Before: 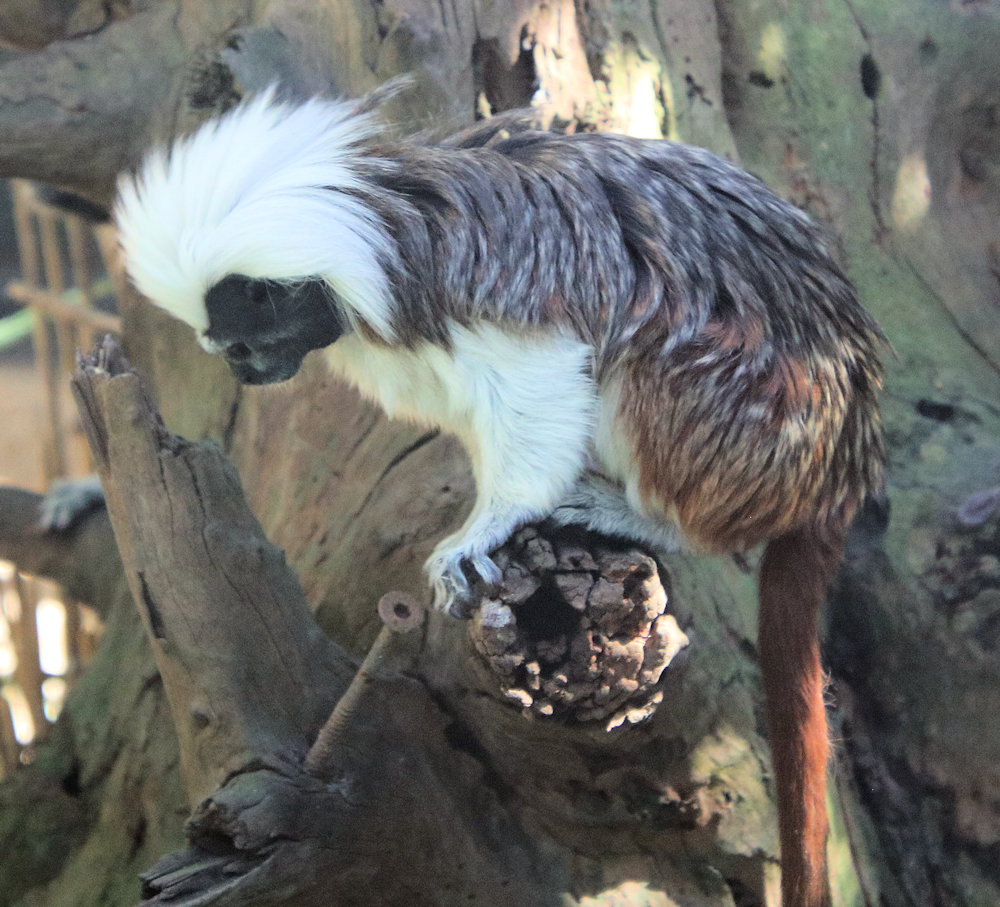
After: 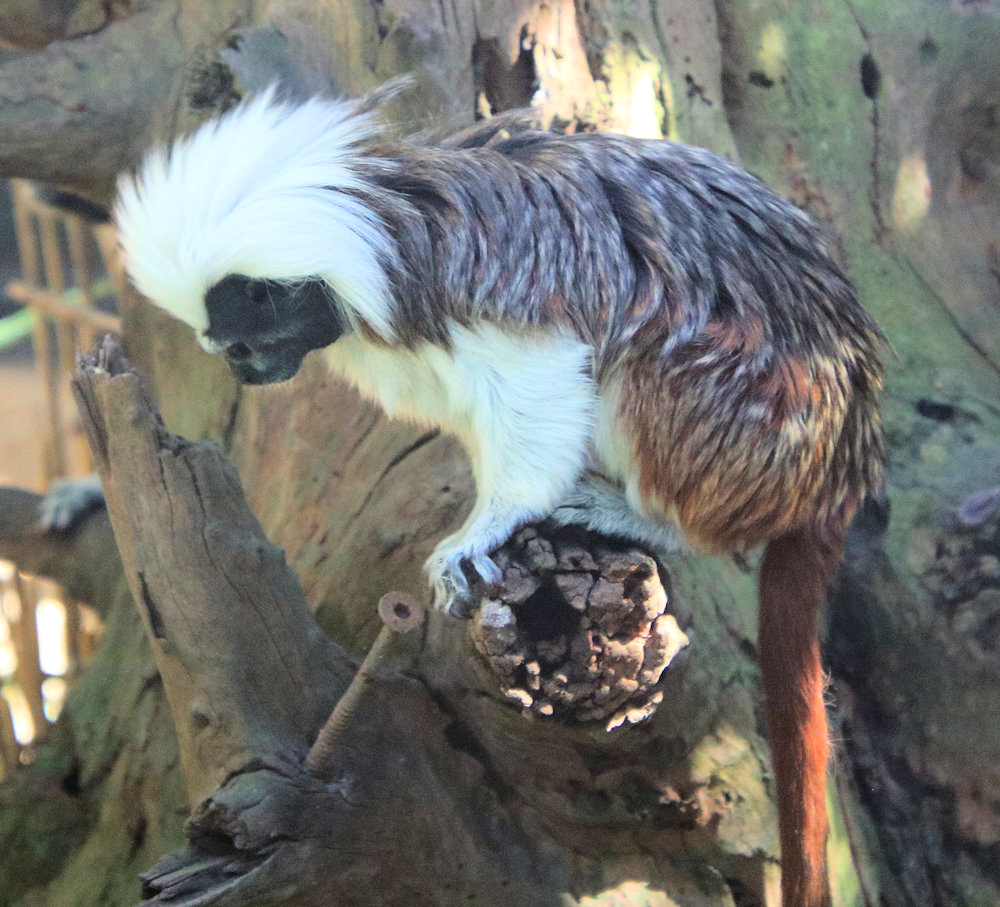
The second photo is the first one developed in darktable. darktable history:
color balance rgb: contrast -10%
contrast brightness saturation: contrast 0.09, saturation 0.28
shadows and highlights: radius 44.78, white point adjustment 6.64, compress 79.65%, highlights color adjustment 78.42%, soften with gaussian
